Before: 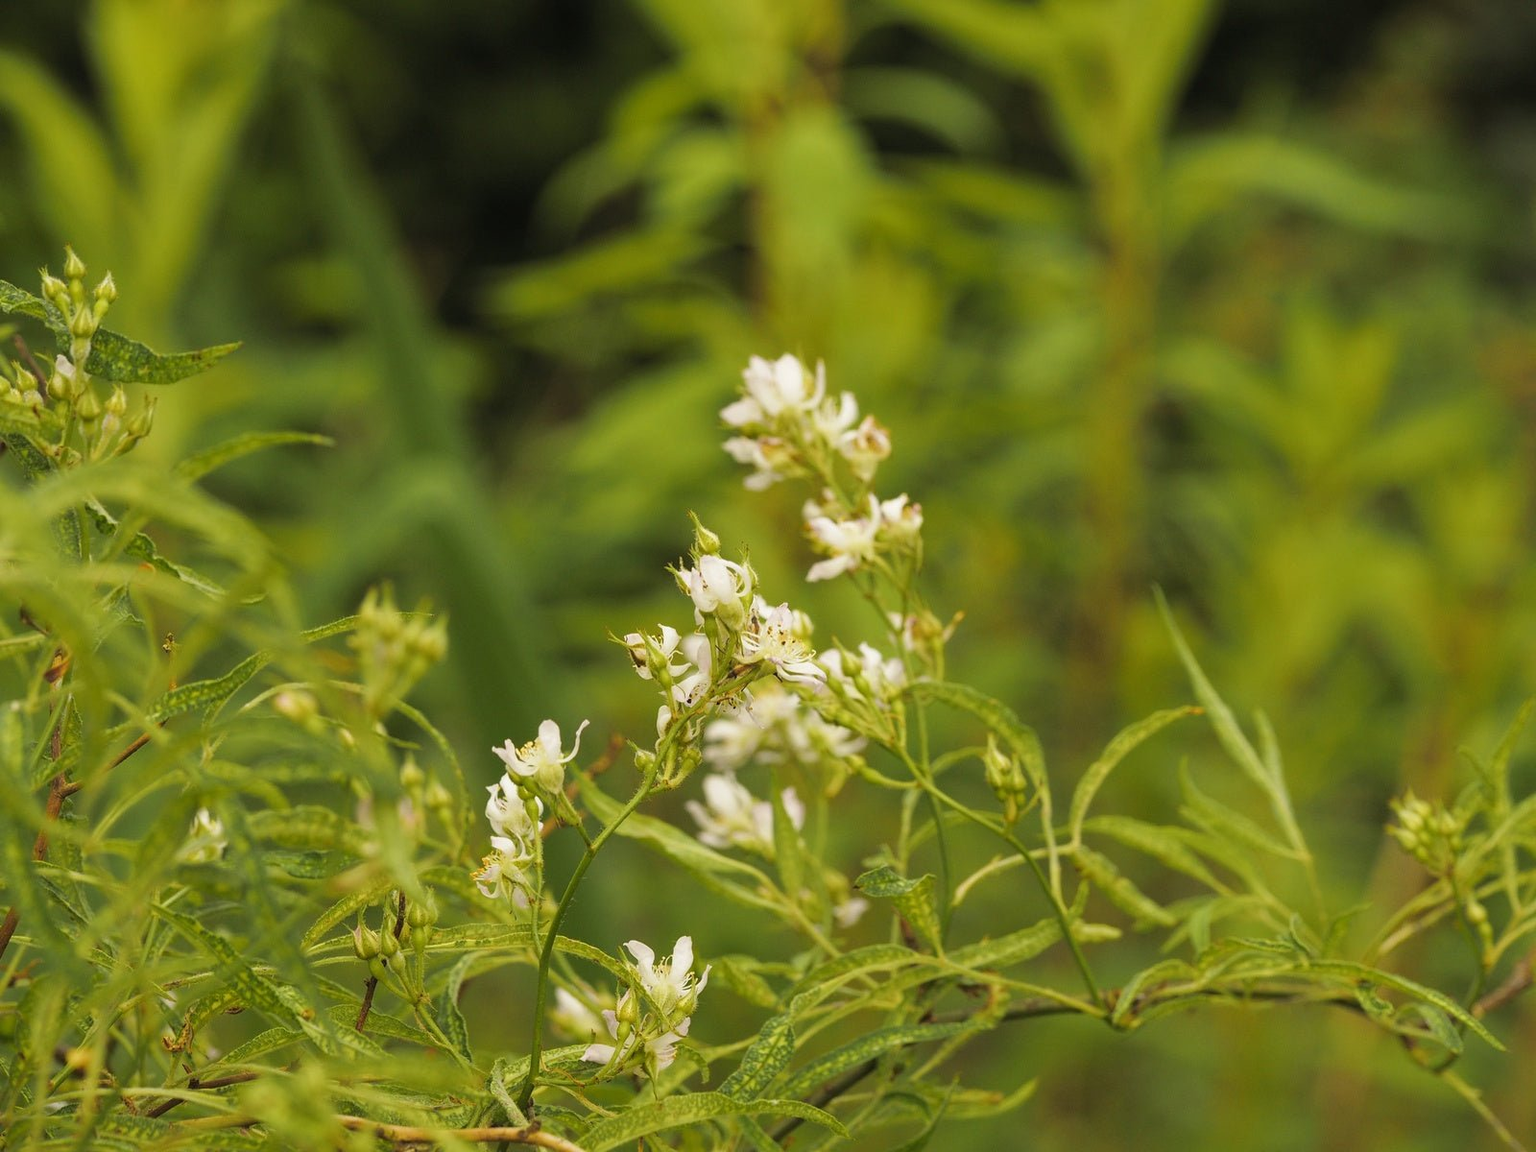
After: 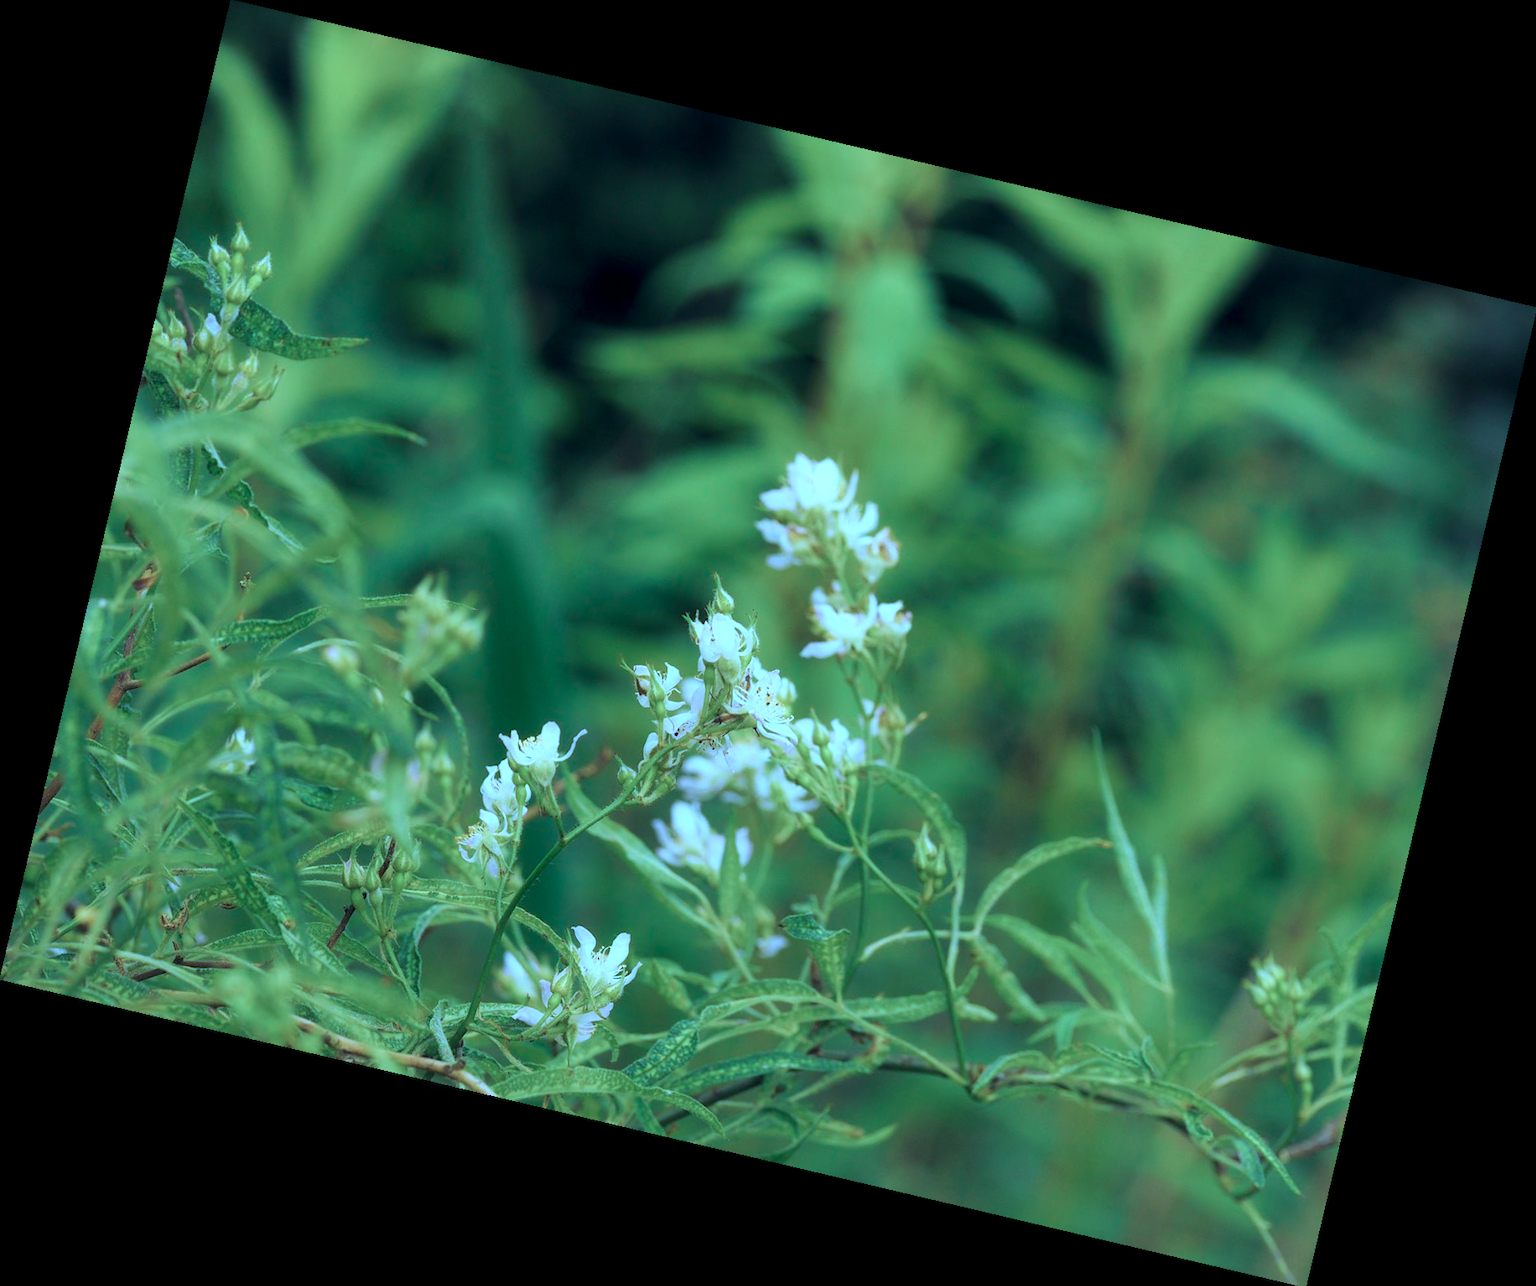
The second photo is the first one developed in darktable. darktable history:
contrast equalizer: y [[0.579, 0.58, 0.505, 0.5, 0.5, 0.5], [0.5 ×6], [0.5 ×6], [0 ×6], [0 ×6]]
color calibration: illuminant as shot in camera, x 0.462, y 0.419, temperature 2651.64 K
rotate and perspective: rotation 13.27°, automatic cropping off
